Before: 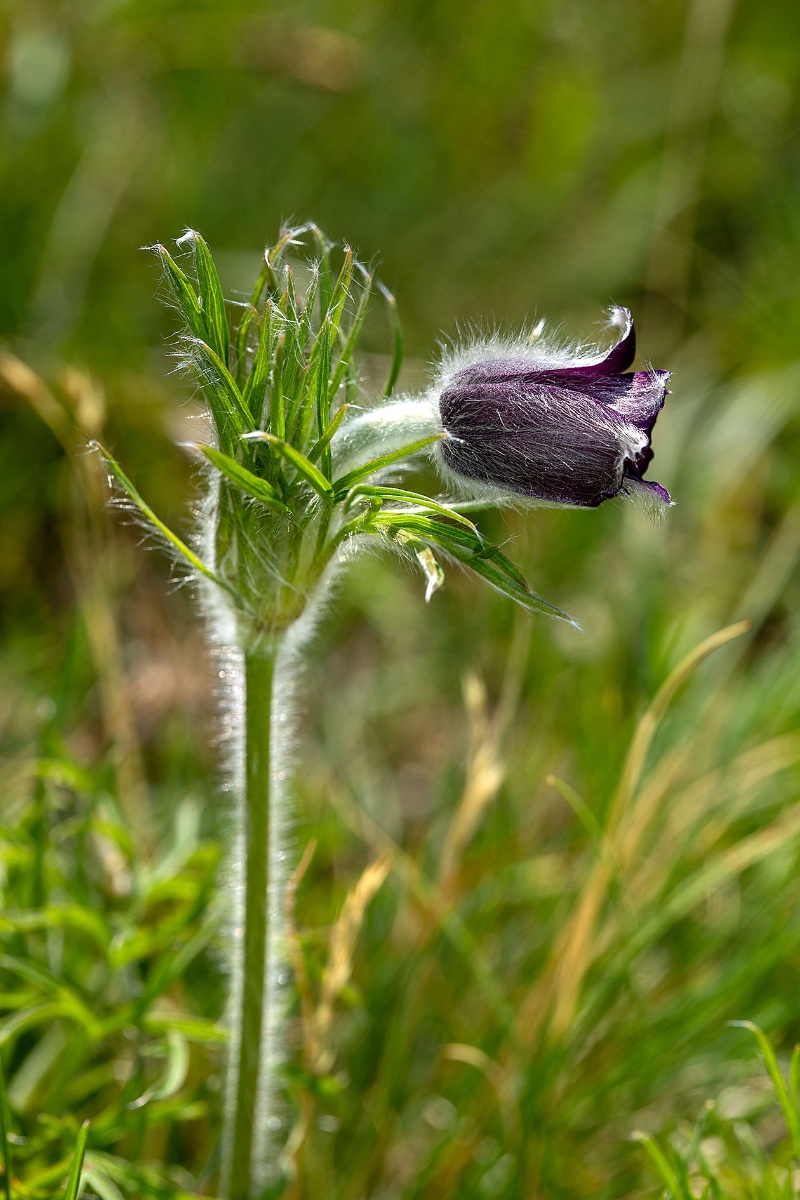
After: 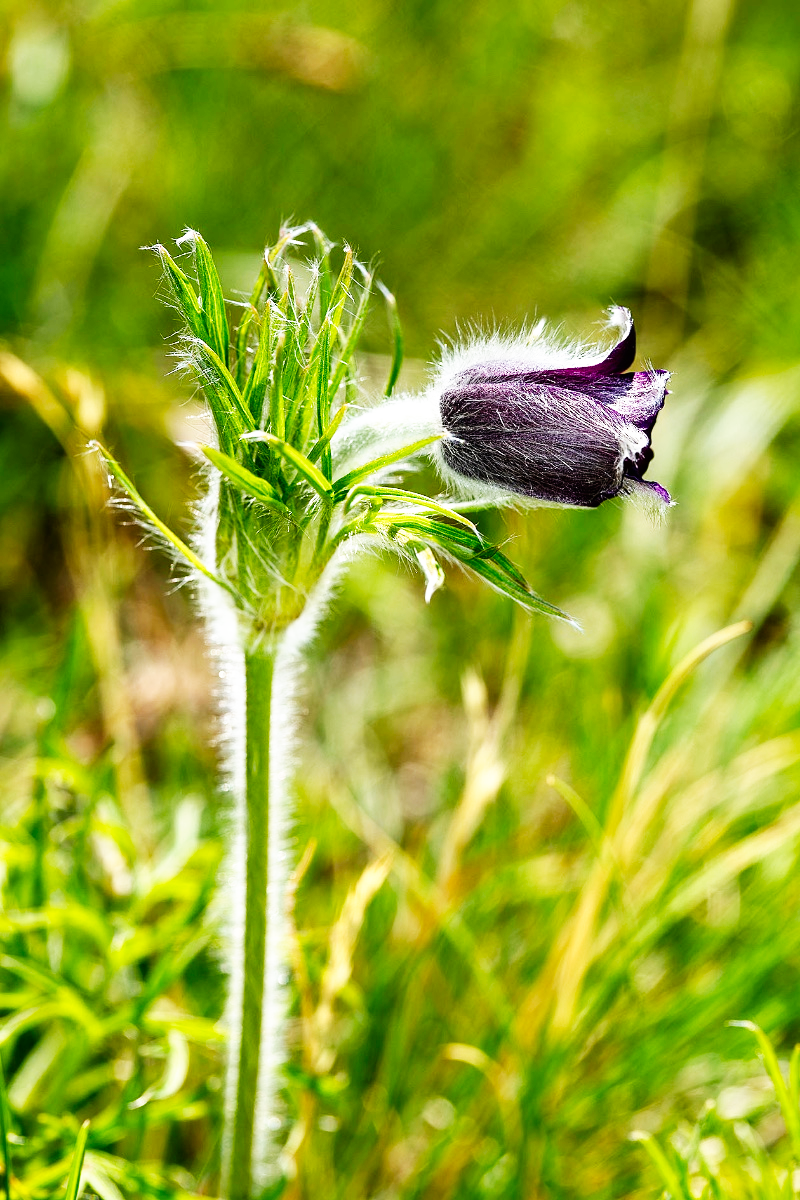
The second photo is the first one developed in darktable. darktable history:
shadows and highlights: shadows 29.8, highlights -30.29, highlights color adjustment 52.19%, low approximation 0.01, soften with gaussian
base curve: curves: ch0 [(0, 0) (0.007, 0.004) (0.027, 0.03) (0.046, 0.07) (0.207, 0.54) (0.442, 0.872) (0.673, 0.972) (1, 1)], preserve colors none
